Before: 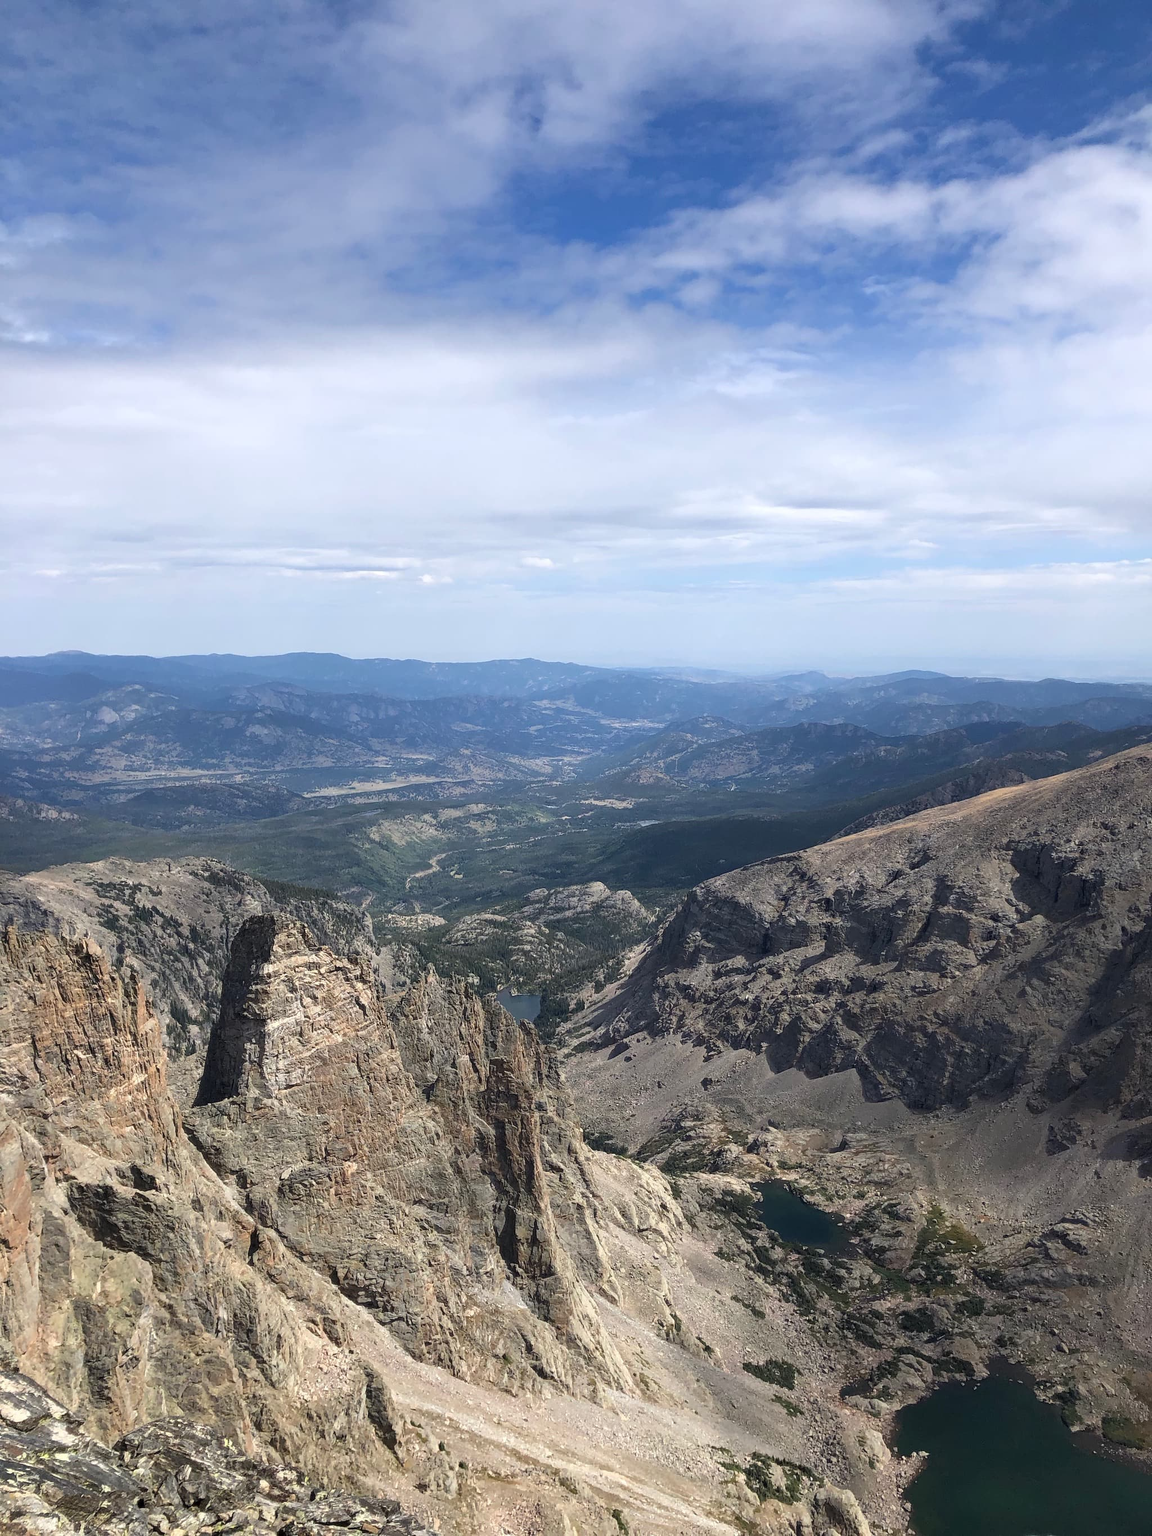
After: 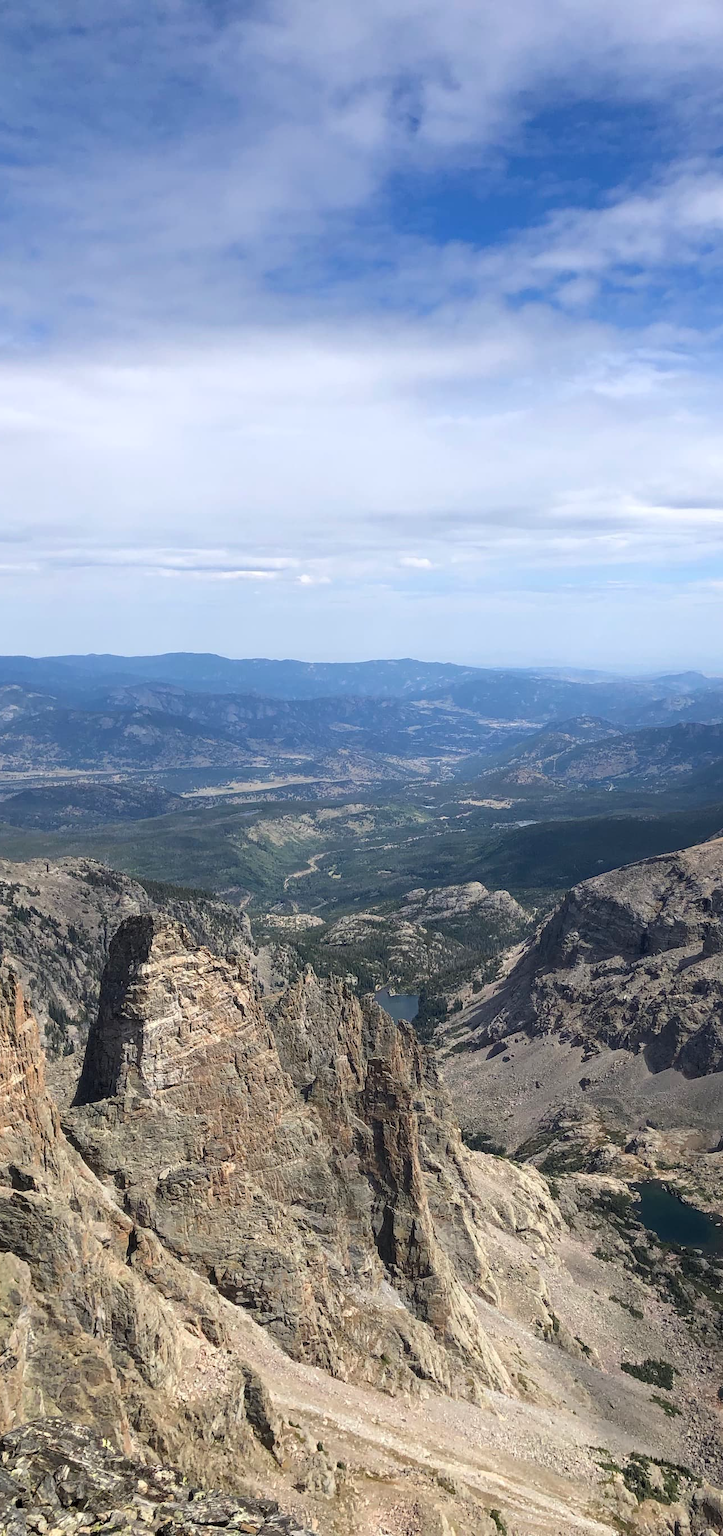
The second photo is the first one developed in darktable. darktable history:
crop: left 10.644%, right 26.528%
color correction: saturation 1.11
